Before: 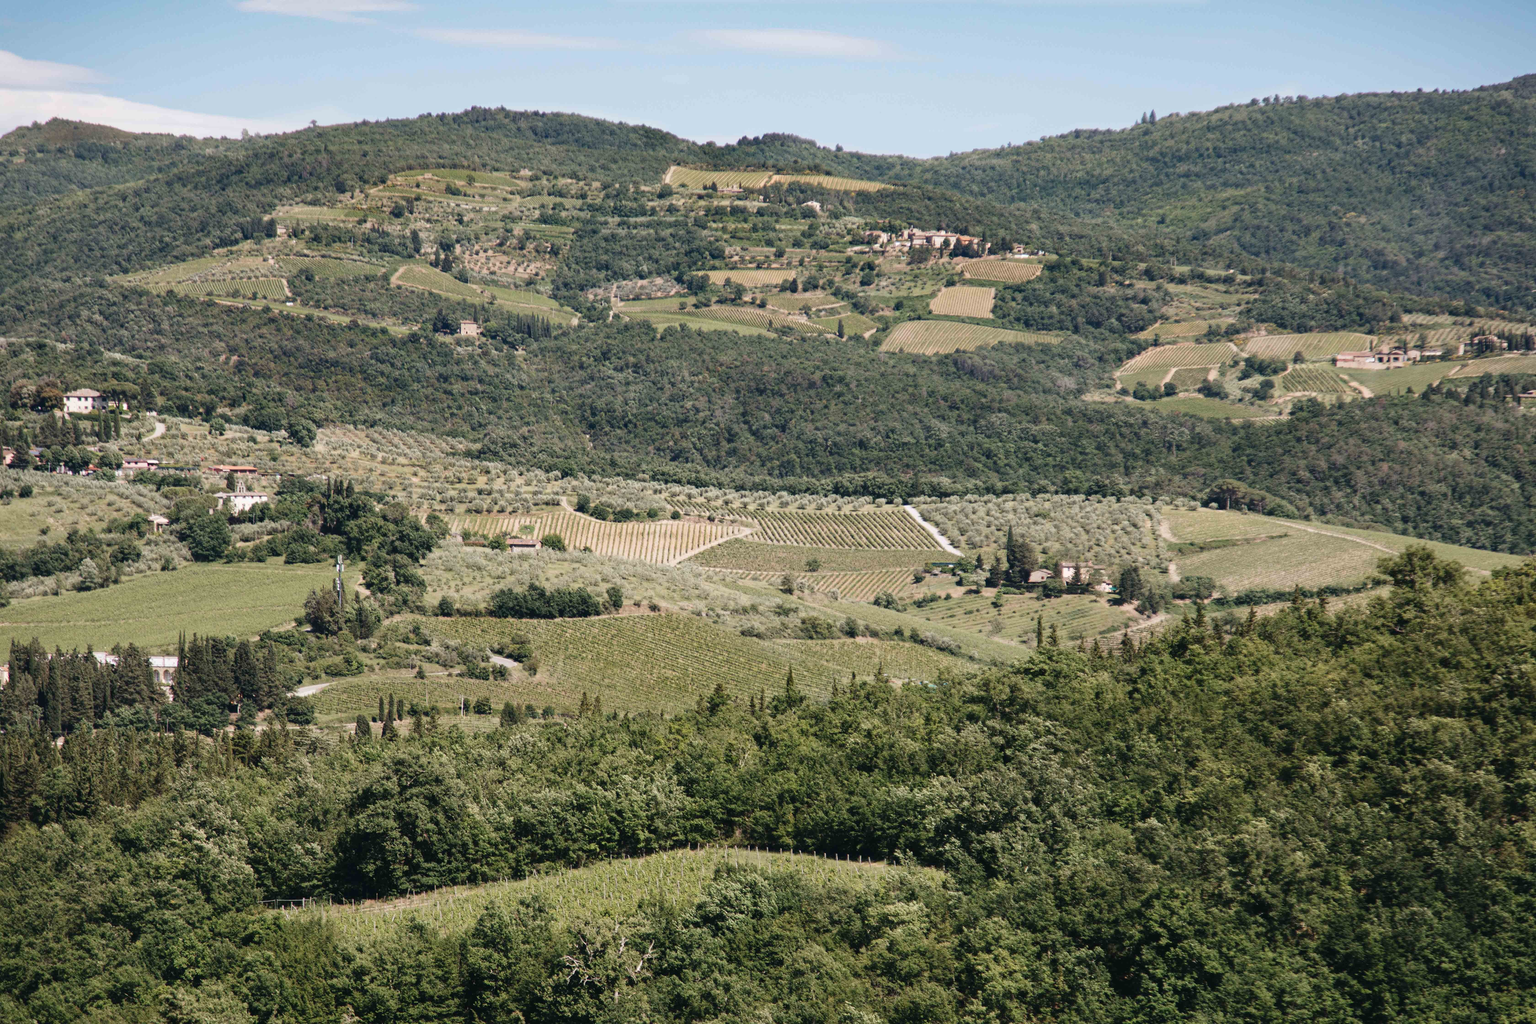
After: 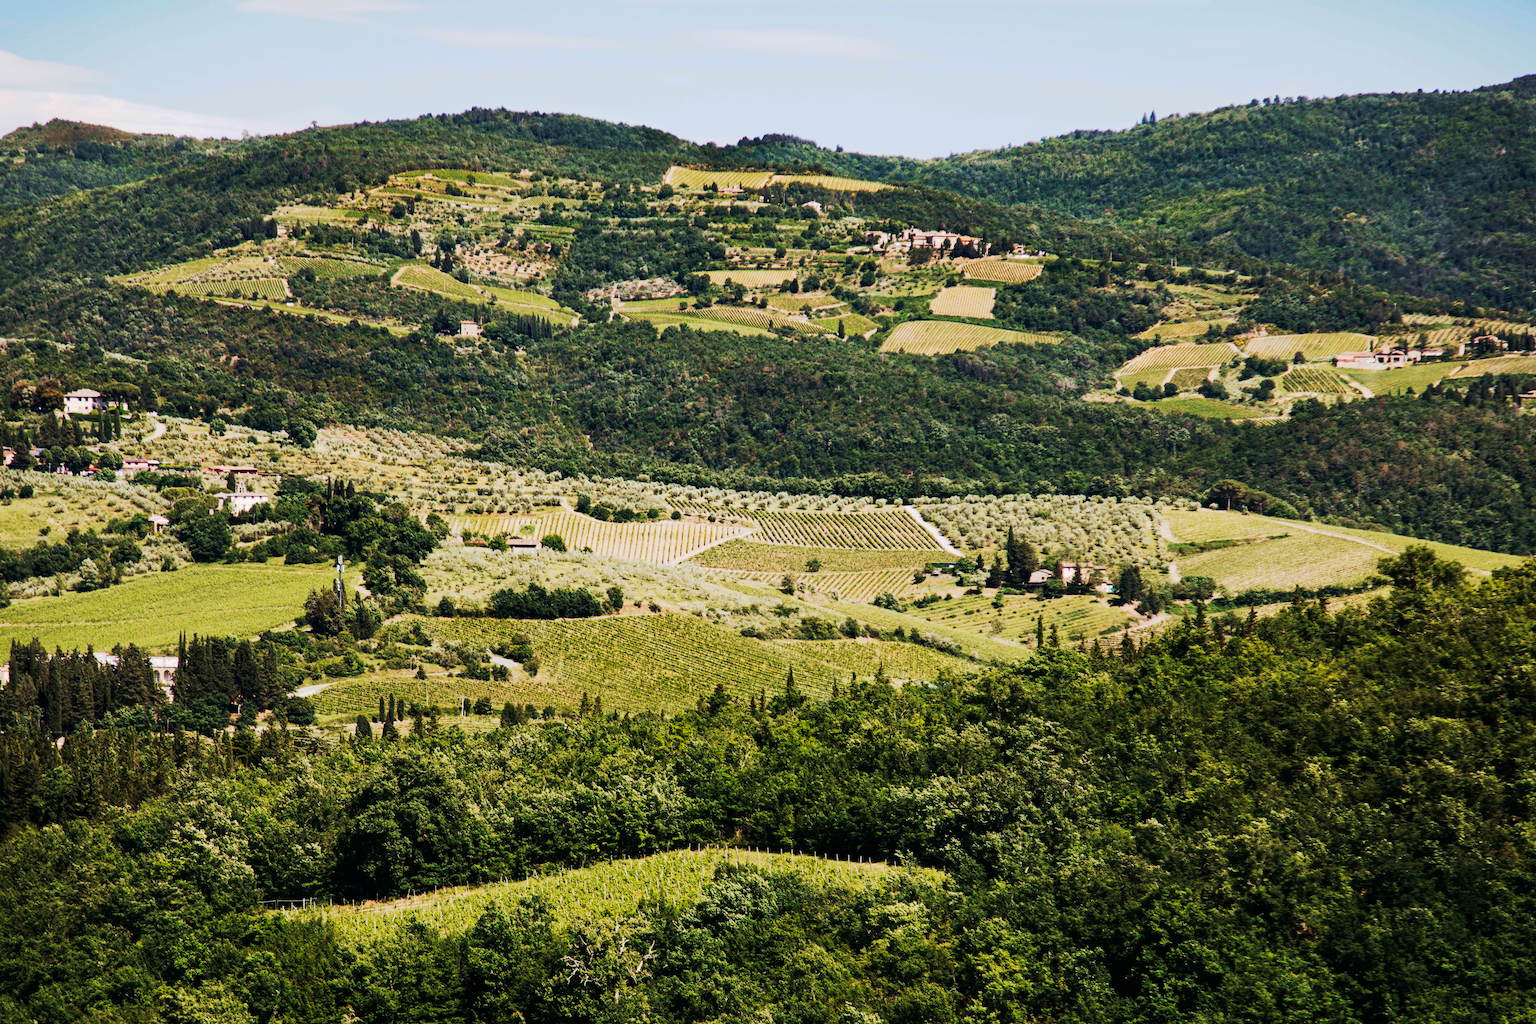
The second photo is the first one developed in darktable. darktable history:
color balance rgb: power › hue 330.07°, linear chroma grading › shadows -7.772%, linear chroma grading › global chroma 9.871%, perceptual saturation grading › global saturation 0.326%
tone curve: curves: ch0 [(0, 0) (0.003, 0.002) (0.011, 0.002) (0.025, 0.002) (0.044, 0.007) (0.069, 0.014) (0.1, 0.026) (0.136, 0.04) (0.177, 0.061) (0.224, 0.1) (0.277, 0.151) (0.335, 0.198) (0.399, 0.272) (0.468, 0.387) (0.543, 0.553) (0.623, 0.716) (0.709, 0.8) (0.801, 0.855) (0.898, 0.897) (1, 1)], preserve colors none
velvia: on, module defaults
